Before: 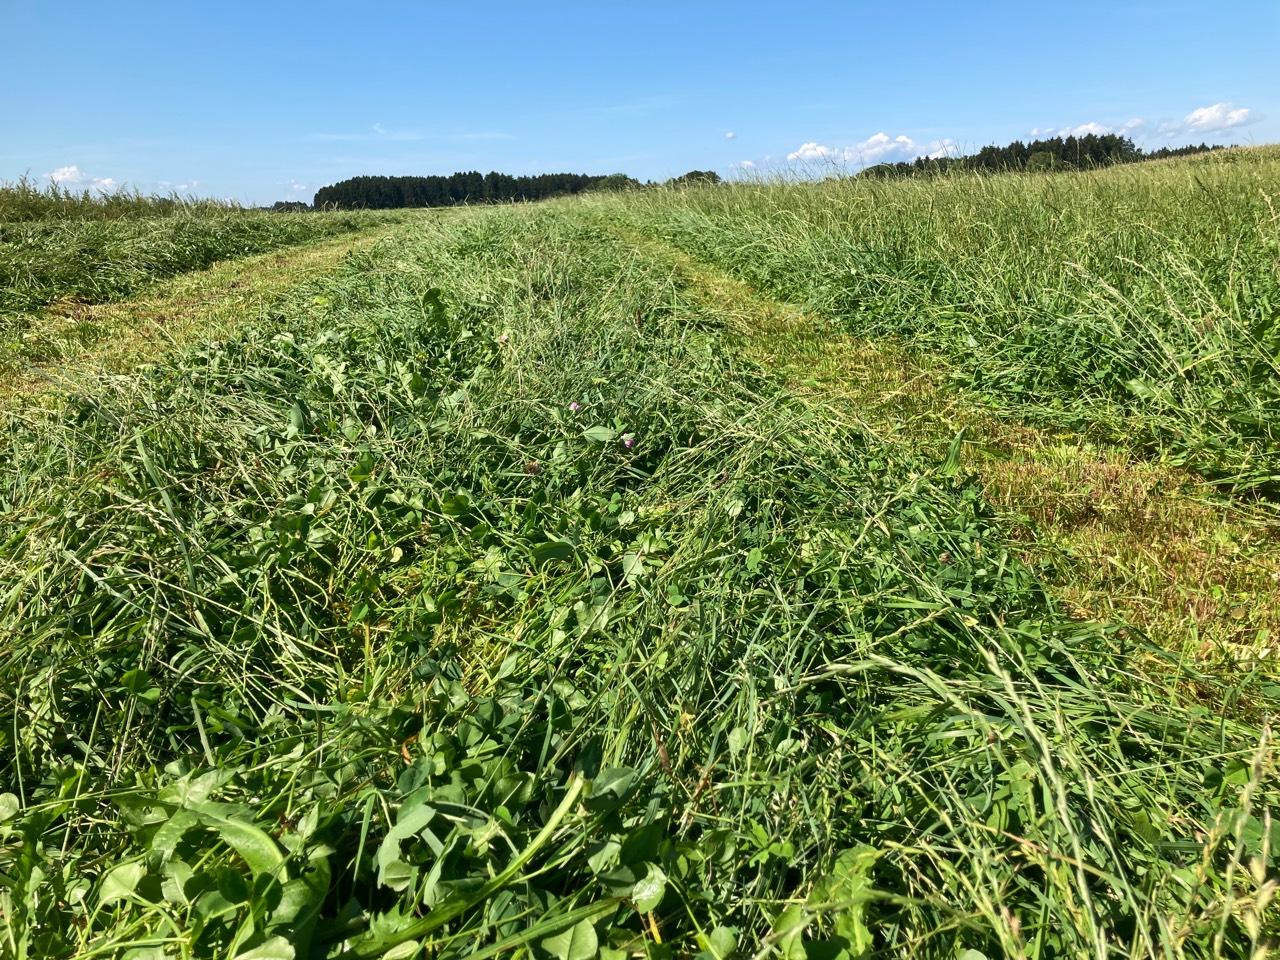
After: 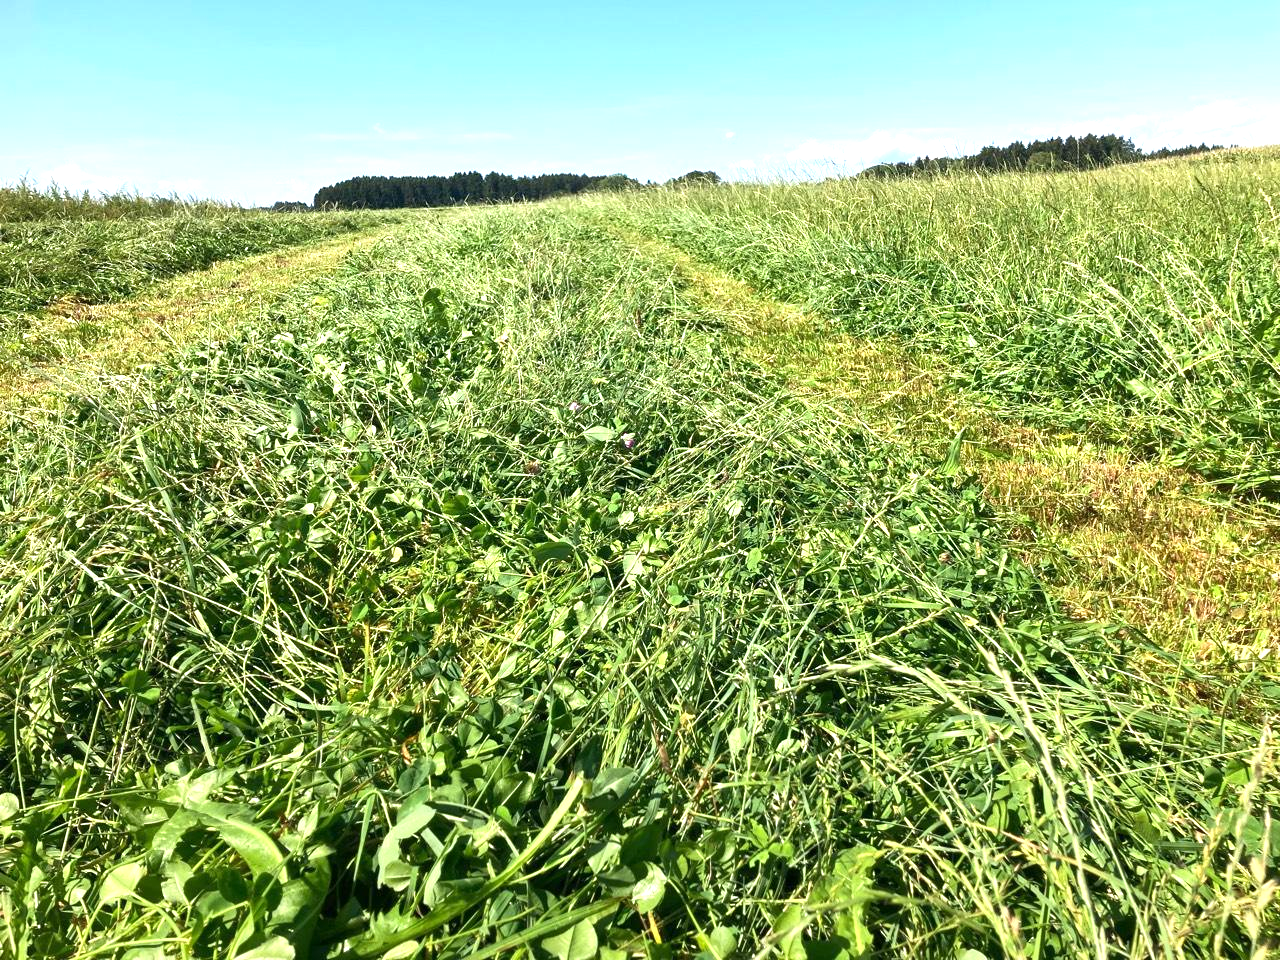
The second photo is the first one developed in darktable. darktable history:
graduated density: rotation -180°, offset 24.95
exposure: exposure 1 EV, compensate highlight preservation false
